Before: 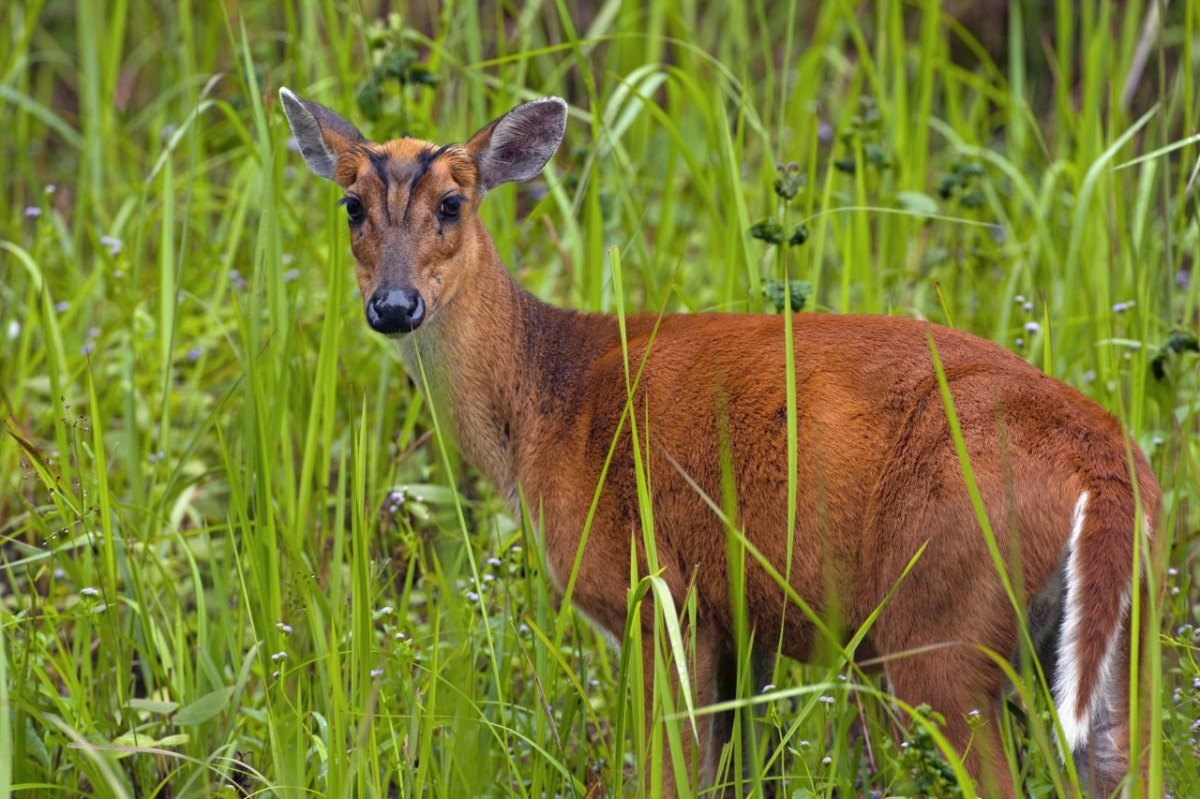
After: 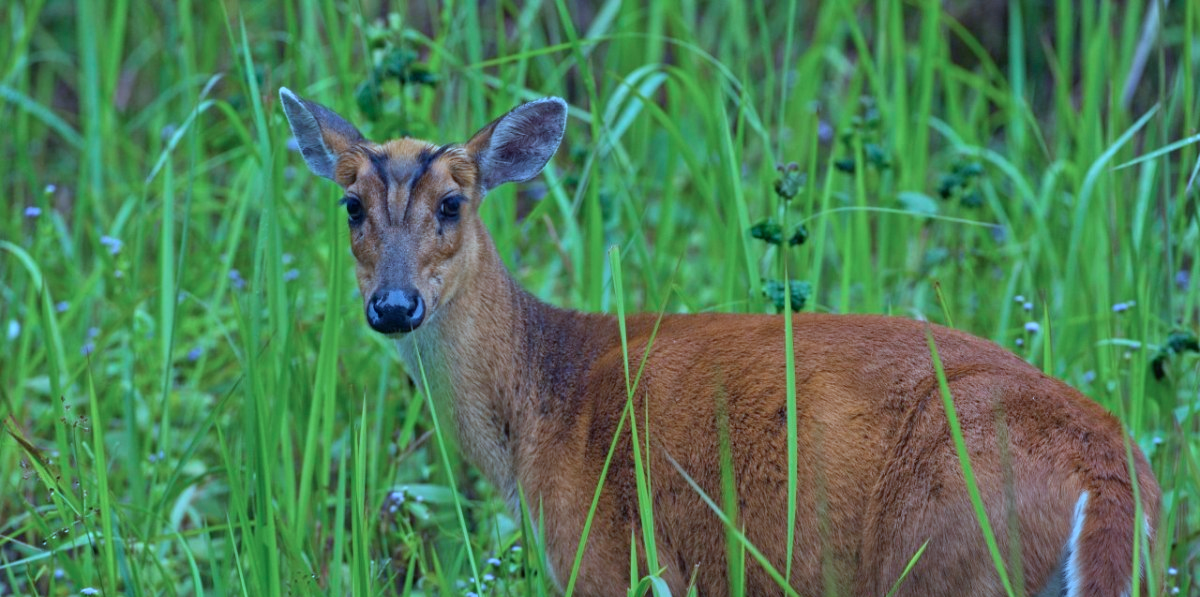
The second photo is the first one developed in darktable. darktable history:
crop: bottom 24.967%
tone equalizer: -8 EV -0.002 EV, -7 EV 0.005 EV, -6 EV -0.008 EV, -5 EV 0.007 EV, -4 EV -0.042 EV, -3 EV -0.233 EV, -2 EV -0.662 EV, -1 EV -0.983 EV, +0 EV -0.969 EV, smoothing diameter 2%, edges refinement/feathering 20, mask exposure compensation -1.57 EV, filter diffusion 5
contrast brightness saturation: contrast 0.01, saturation -0.05
color calibration: illuminant custom, x 0.432, y 0.395, temperature 3098 K
